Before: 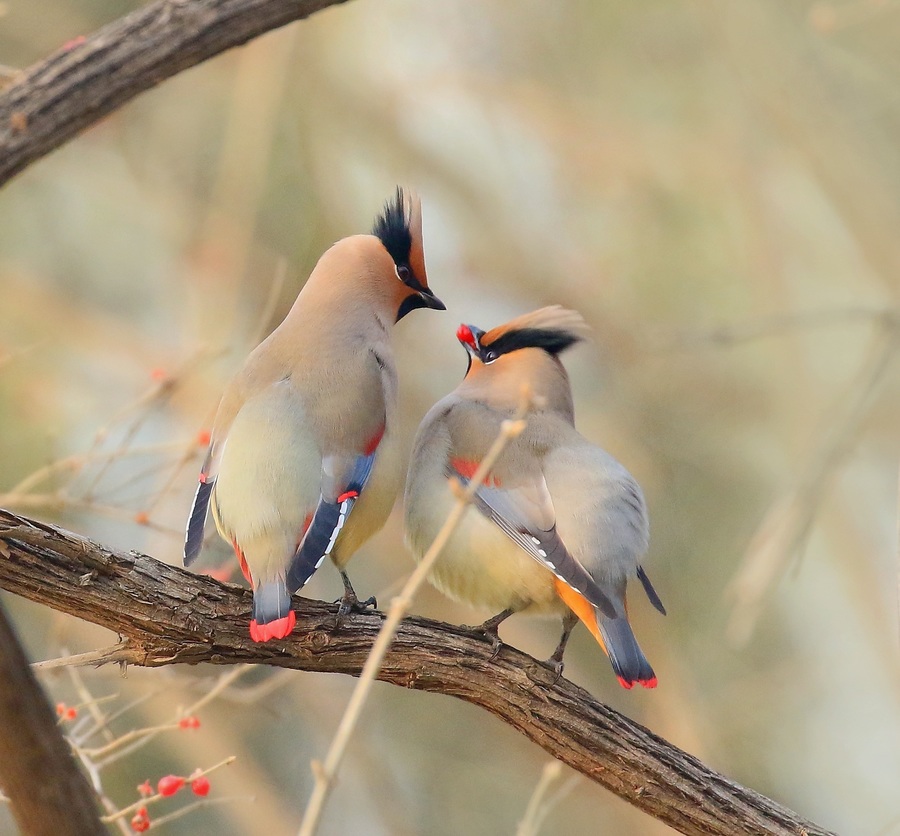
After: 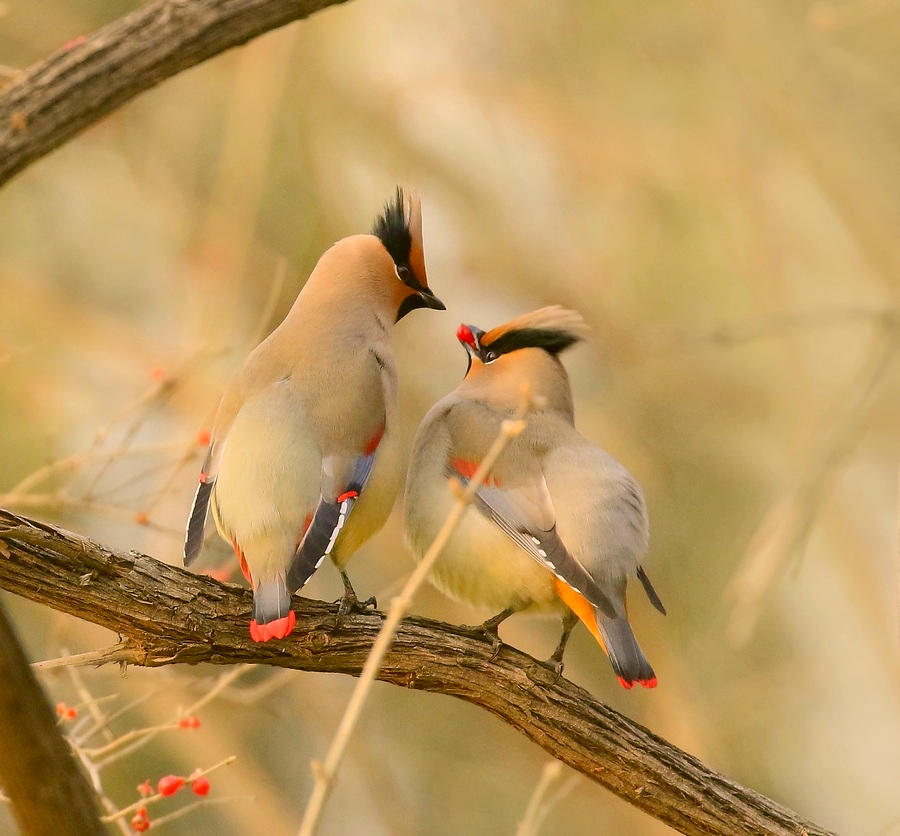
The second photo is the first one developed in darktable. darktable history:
color correction: highlights a* 8.83, highlights b* 15.45, shadows a* -0.336, shadows b* 25.84
